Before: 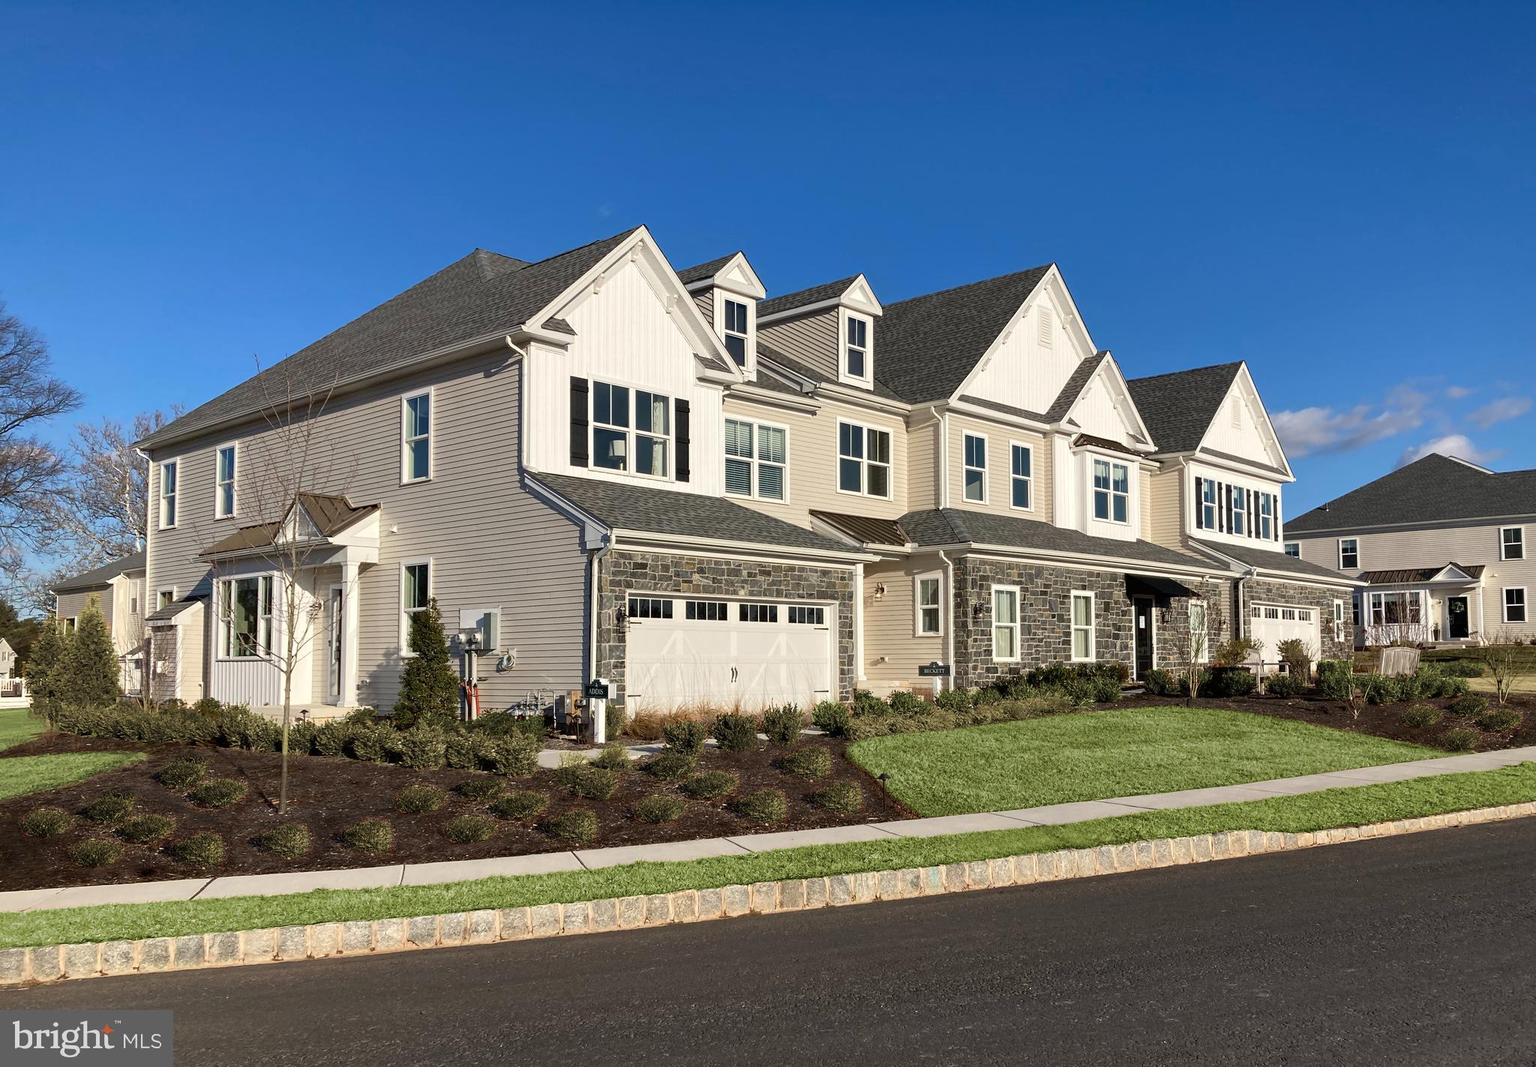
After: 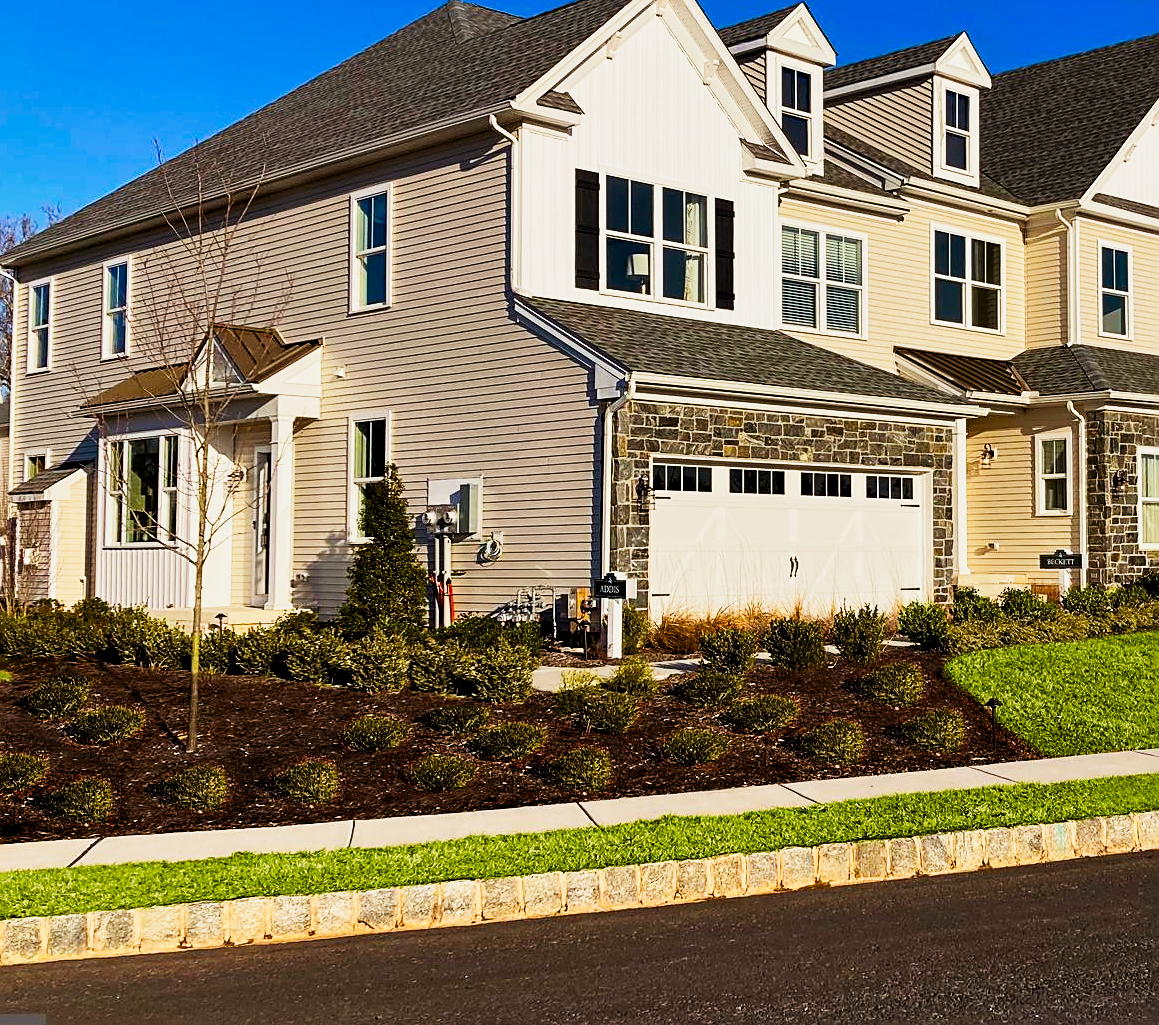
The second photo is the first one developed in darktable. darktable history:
crop: left 9.04%, top 23.43%, right 34.364%, bottom 4.528%
exposure: black level correction 0.009, exposure -0.16 EV, compensate highlight preservation false
sharpen: on, module defaults
shadows and highlights: low approximation 0.01, soften with gaussian
color balance rgb: power › luminance -3.558%, power › chroma 0.559%, power › hue 38.21°, perceptual saturation grading › global saturation 36.809%, global vibrance 9.619%
contrast brightness saturation: contrast 0.095, brightness 0.037, saturation 0.093
tone curve: curves: ch0 [(0, 0.001) (0.139, 0.096) (0.311, 0.278) (0.495, 0.531) (0.718, 0.816) (0.841, 0.909) (1, 0.967)]; ch1 [(0, 0) (0.272, 0.249) (0.388, 0.385) (0.469, 0.456) (0.495, 0.497) (0.538, 0.554) (0.578, 0.605) (0.707, 0.778) (1, 1)]; ch2 [(0, 0) (0.125, 0.089) (0.353, 0.329) (0.443, 0.408) (0.502, 0.499) (0.557, 0.542) (0.608, 0.635) (1, 1)], preserve colors none
